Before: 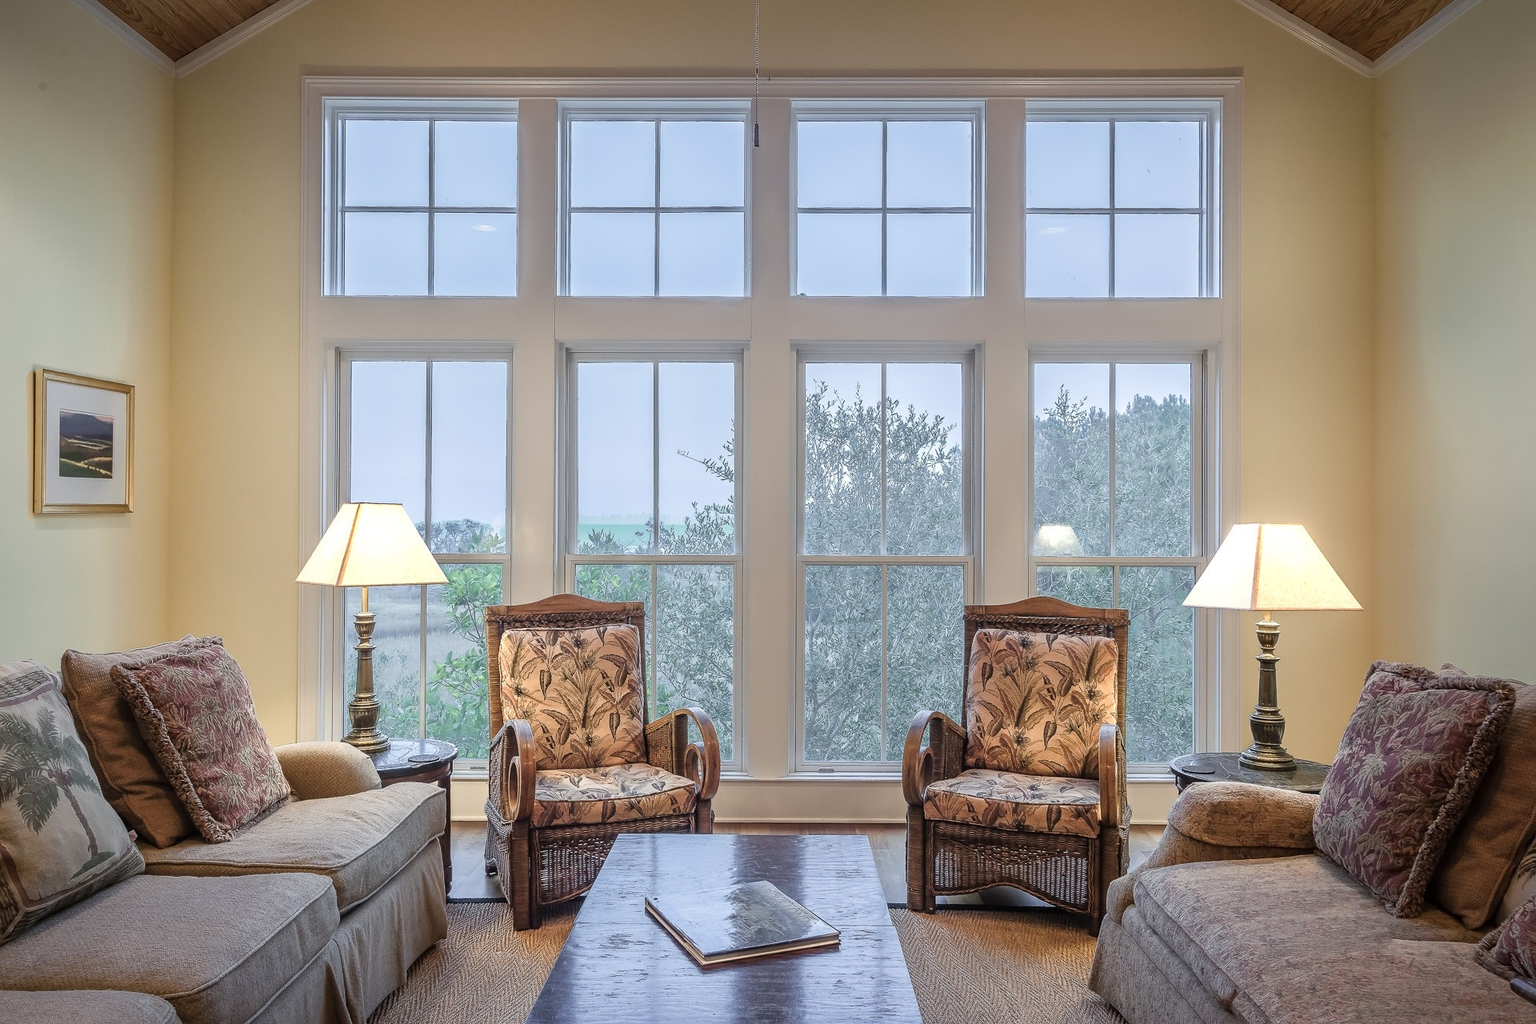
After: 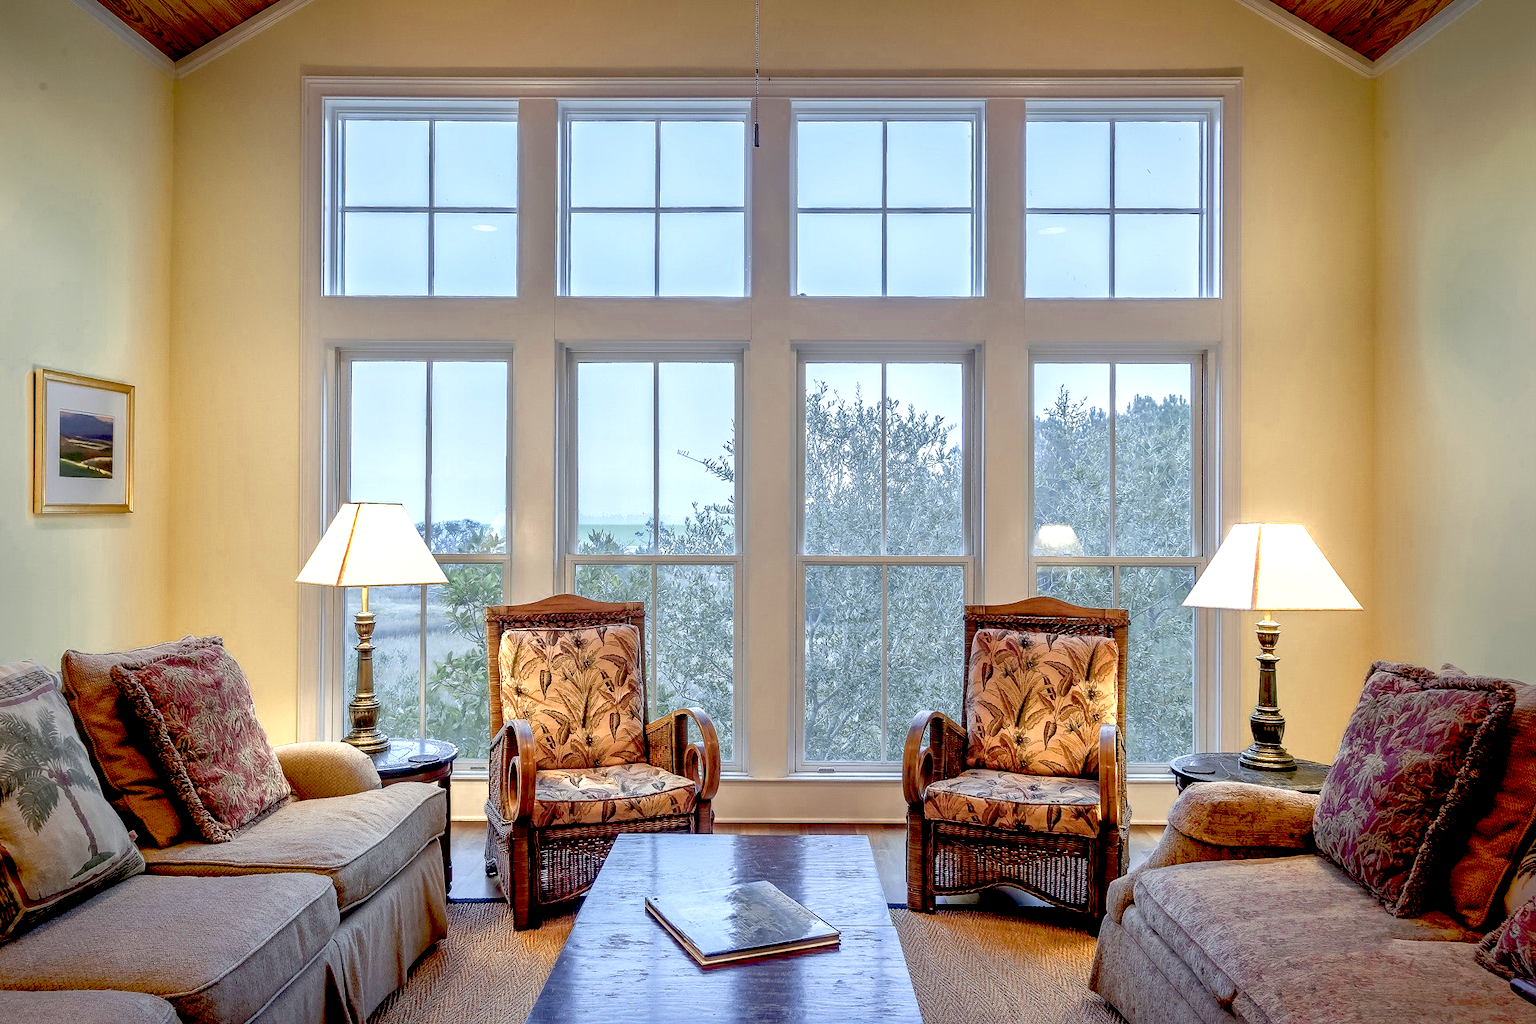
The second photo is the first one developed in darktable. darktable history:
color zones: curves: ch0 [(0.004, 0.305) (0.261, 0.623) (0.389, 0.399) (0.708, 0.571) (0.947, 0.34)]; ch1 [(0.025, 0.645) (0.229, 0.584) (0.326, 0.551) (0.484, 0.262) (0.757, 0.643)]
shadows and highlights: on, module defaults
exposure: black level correction 0.031, exposure 0.315 EV, compensate exposure bias true, compensate highlight preservation false
